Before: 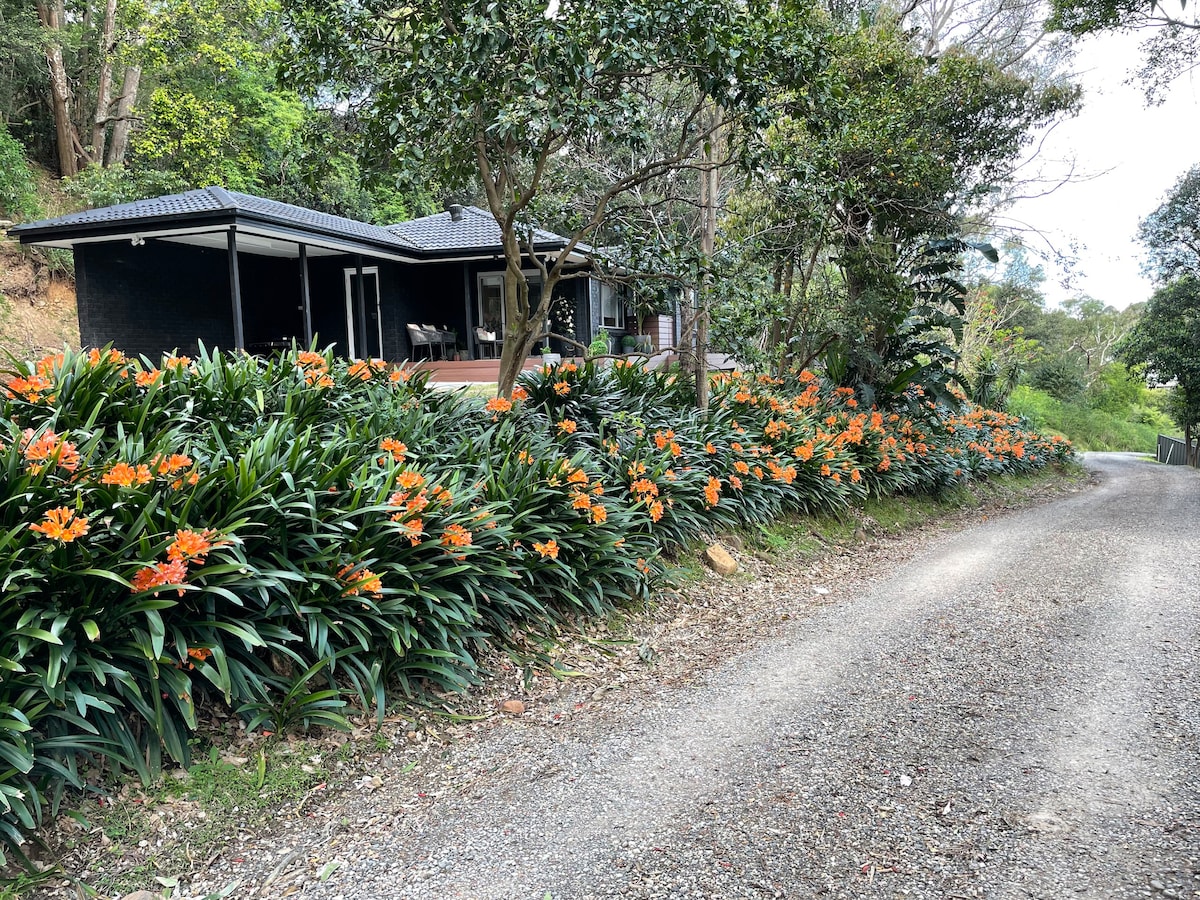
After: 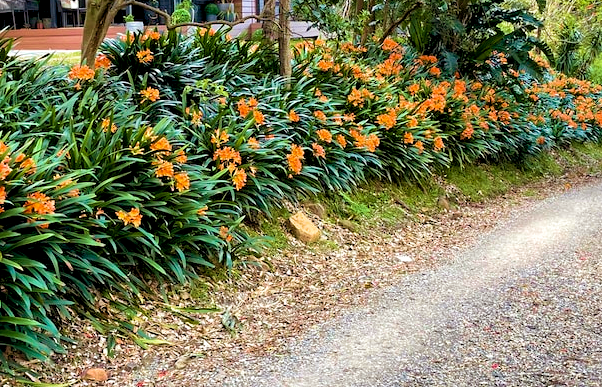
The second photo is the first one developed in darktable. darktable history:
crop: left 34.762%, top 36.924%, right 14.96%, bottom 19.962%
exposure: black level correction 0.008, exposure 0.103 EV, compensate highlight preservation false
color balance rgb: power › luminance -3.572%, power › chroma 0.547%, power › hue 41.51°, perceptual saturation grading › global saturation 21.085%, perceptual saturation grading › highlights -19.993%, perceptual saturation grading › shadows 29.297%, global vibrance 20%
velvia: strength 66.97%, mid-tones bias 0.967
